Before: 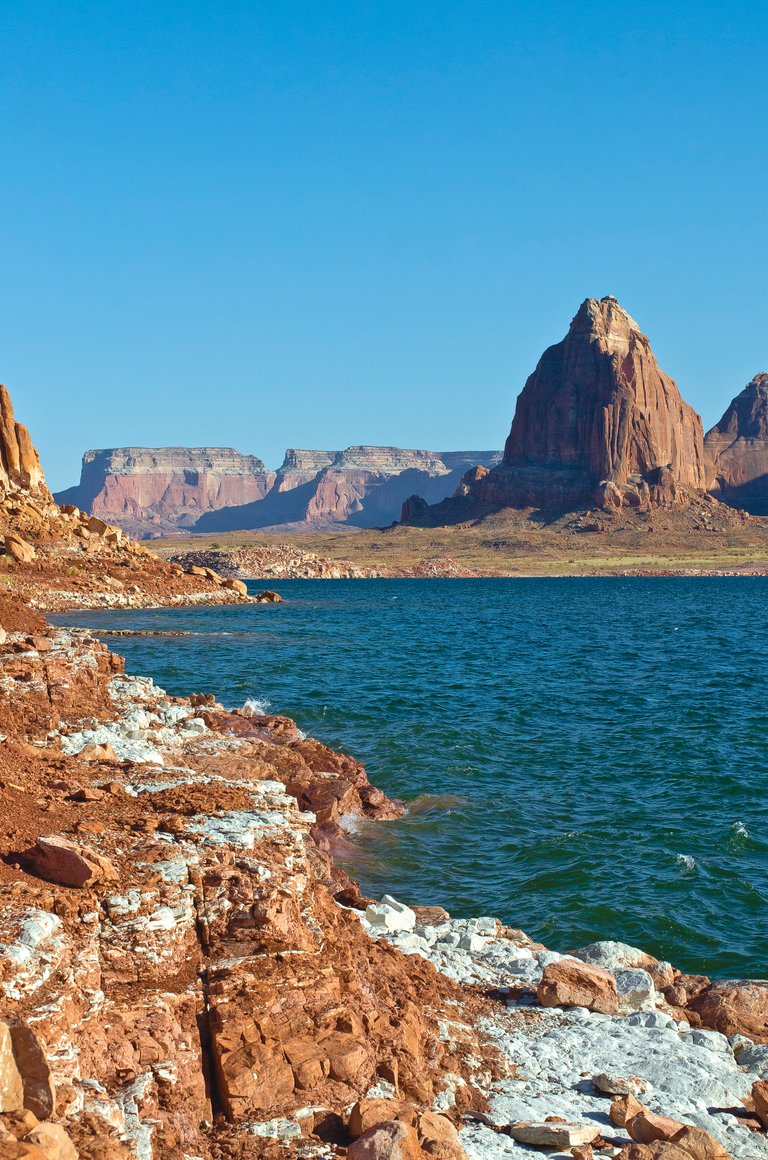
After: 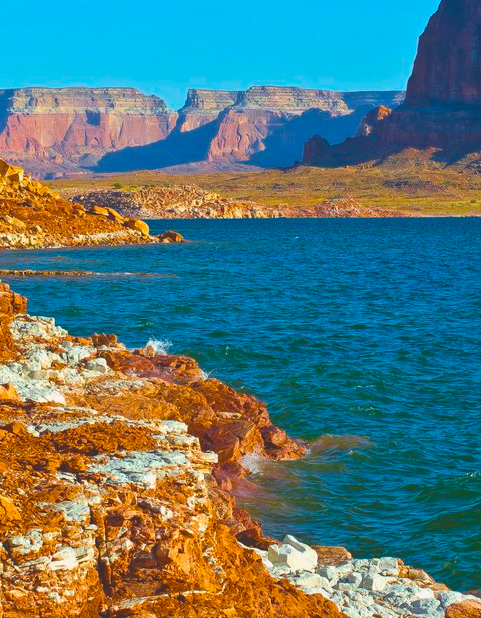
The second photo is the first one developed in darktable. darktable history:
exposure: black level correction -0.025, exposure -0.119 EV, compensate exposure bias true, compensate highlight preservation false
color balance rgb: highlights gain › chroma 1.031%, highlights gain › hue 60.2°, linear chroma grading › global chroma 9.922%, perceptual saturation grading › global saturation 32.746%, global vibrance 50.444%
crop: left 12.878%, top 31.037%, right 24.417%, bottom 15.674%
